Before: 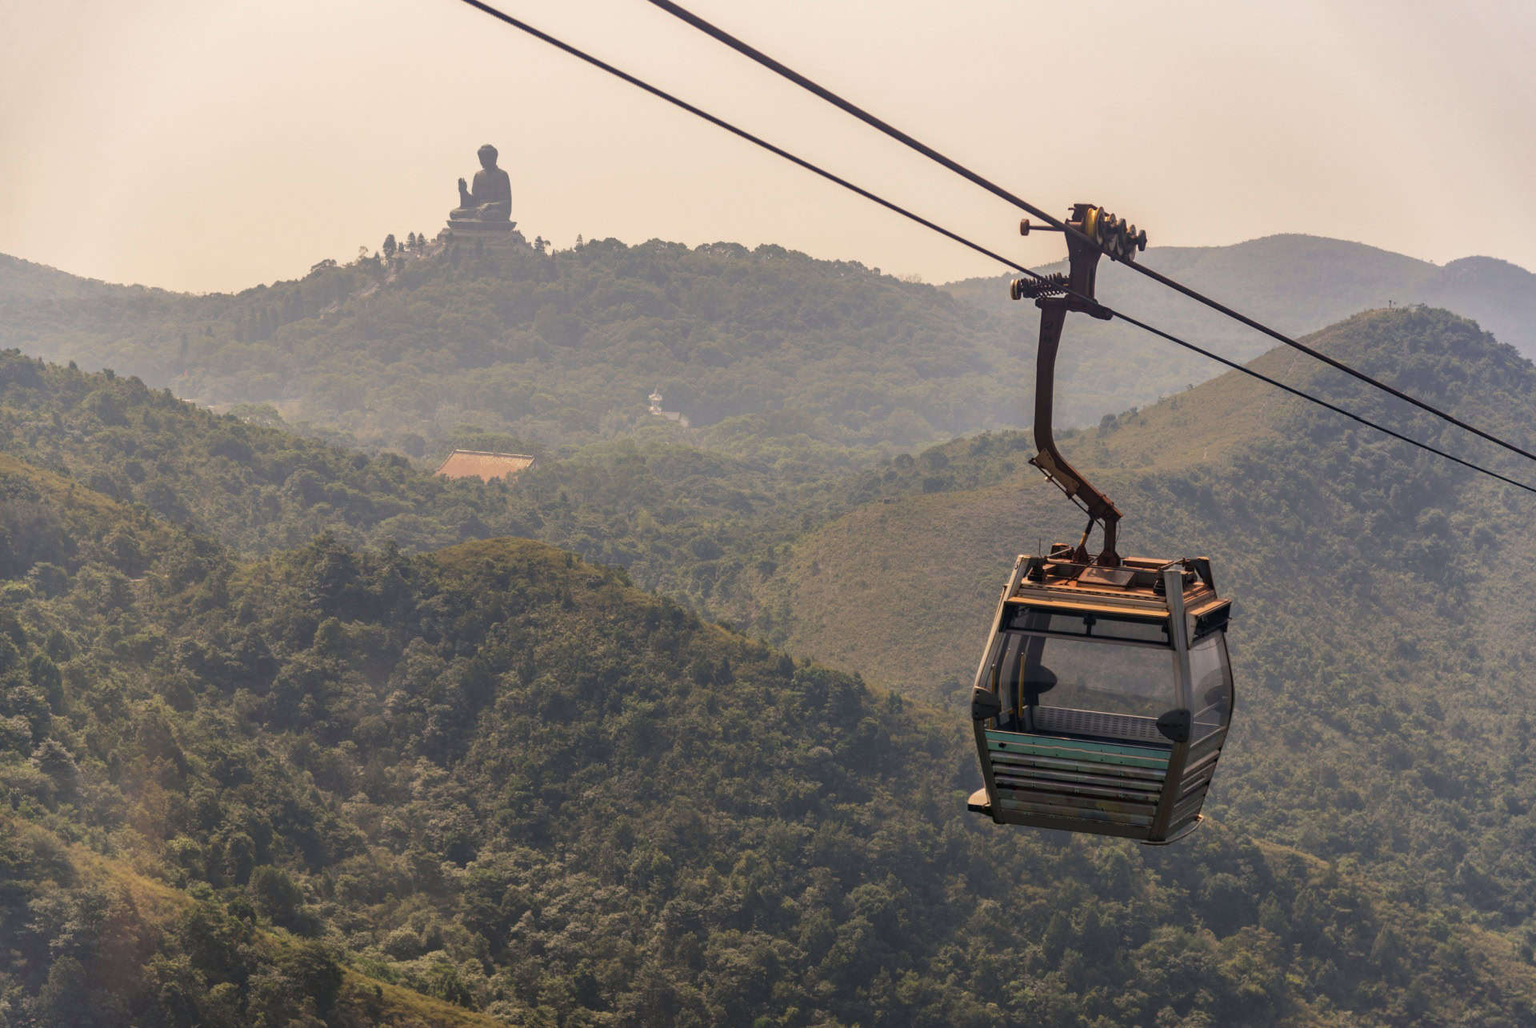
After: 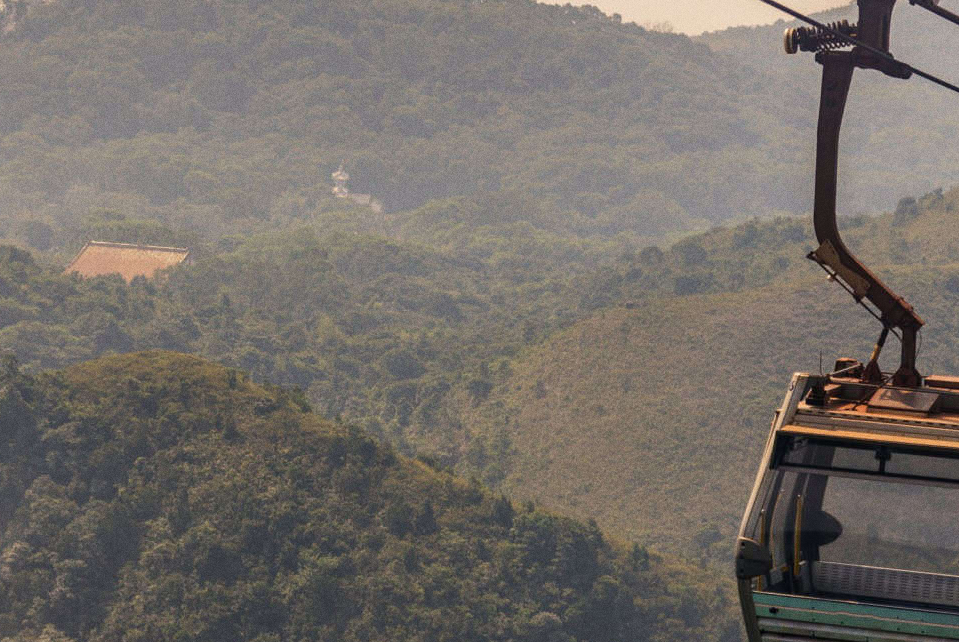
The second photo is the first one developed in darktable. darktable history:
grain: on, module defaults
crop: left 25%, top 25%, right 25%, bottom 25%
